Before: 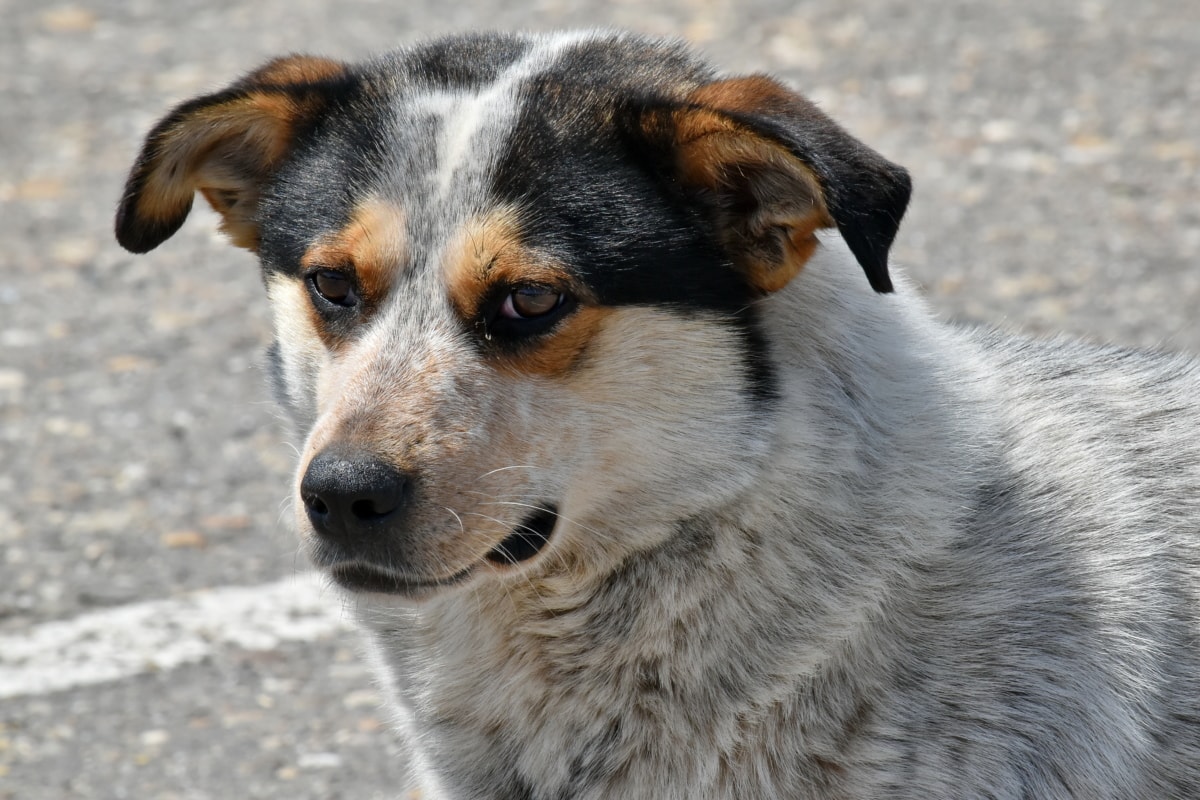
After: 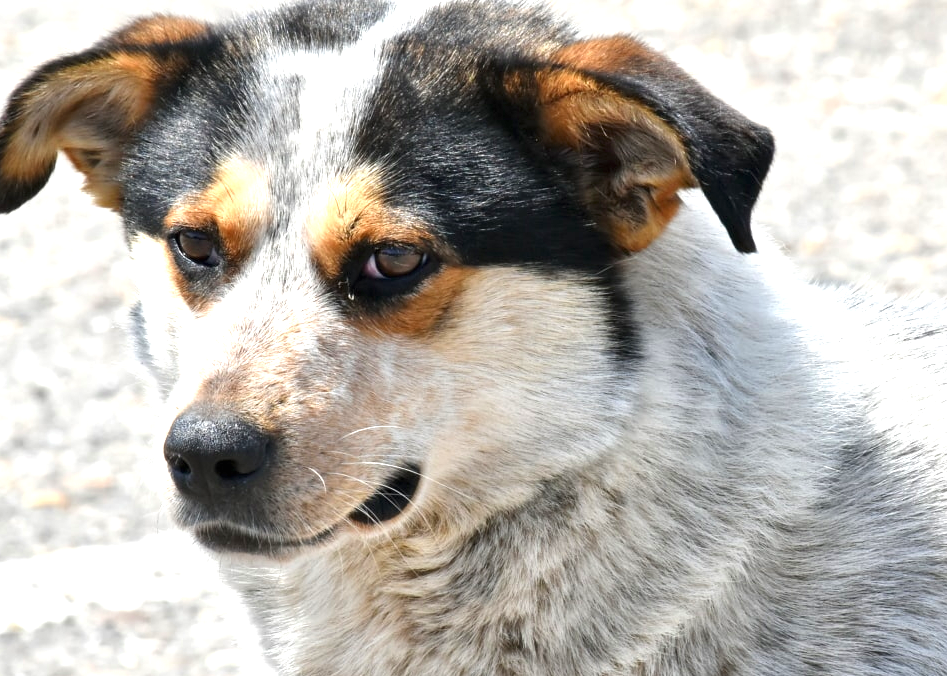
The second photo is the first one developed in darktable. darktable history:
exposure: black level correction 0, exposure 1.2 EV, compensate exposure bias true, compensate highlight preservation false
crop: left 11.482%, top 5.042%, right 9.573%, bottom 10.414%
